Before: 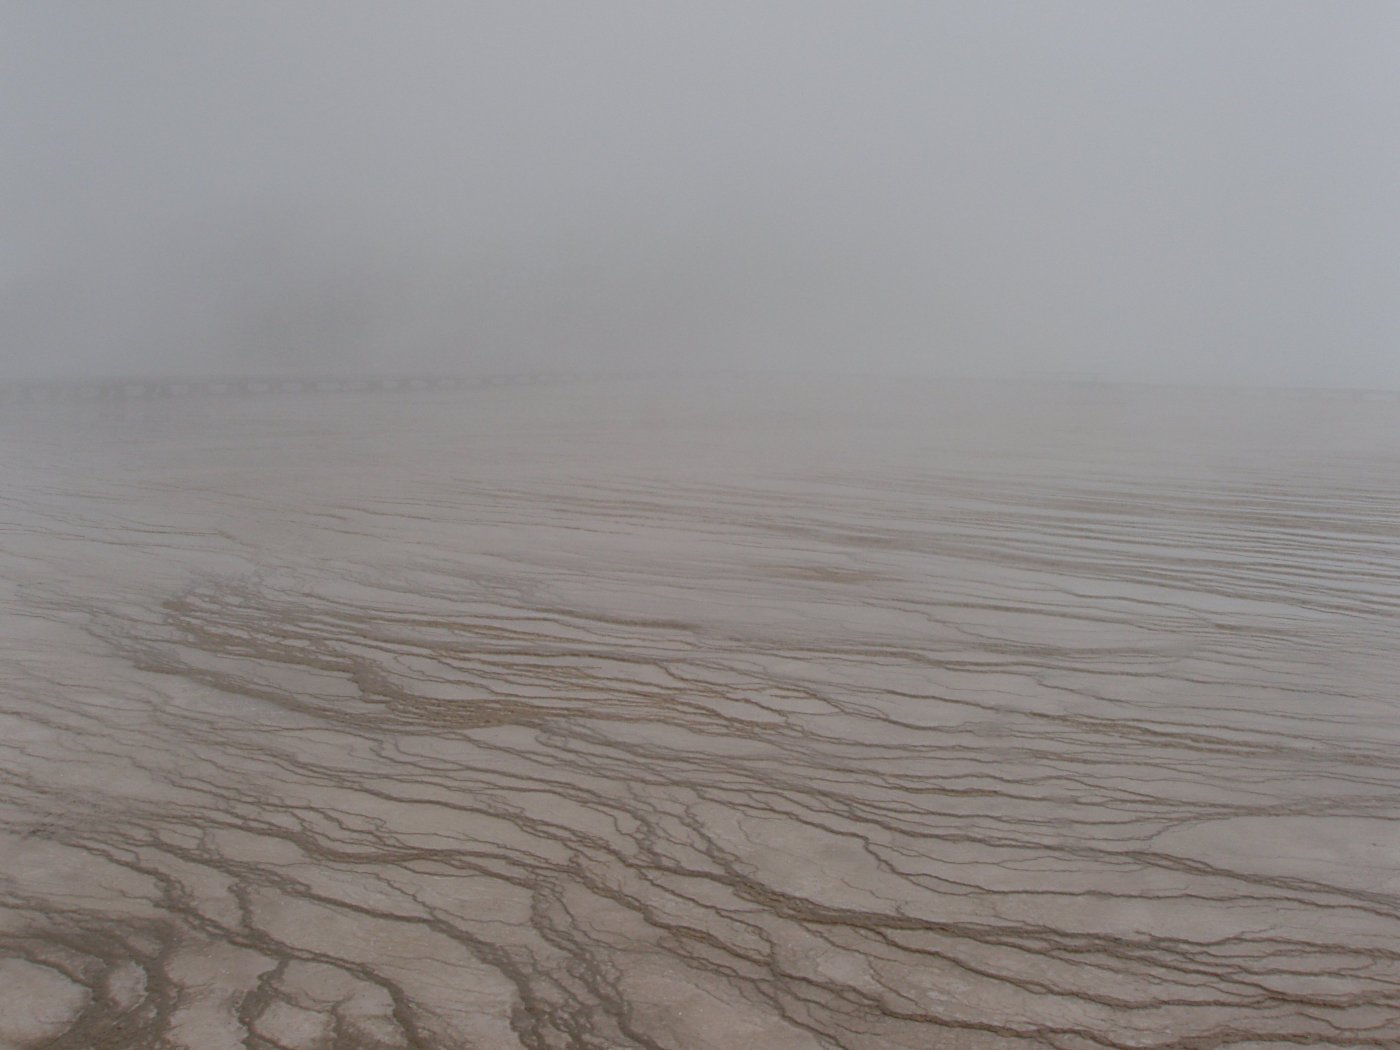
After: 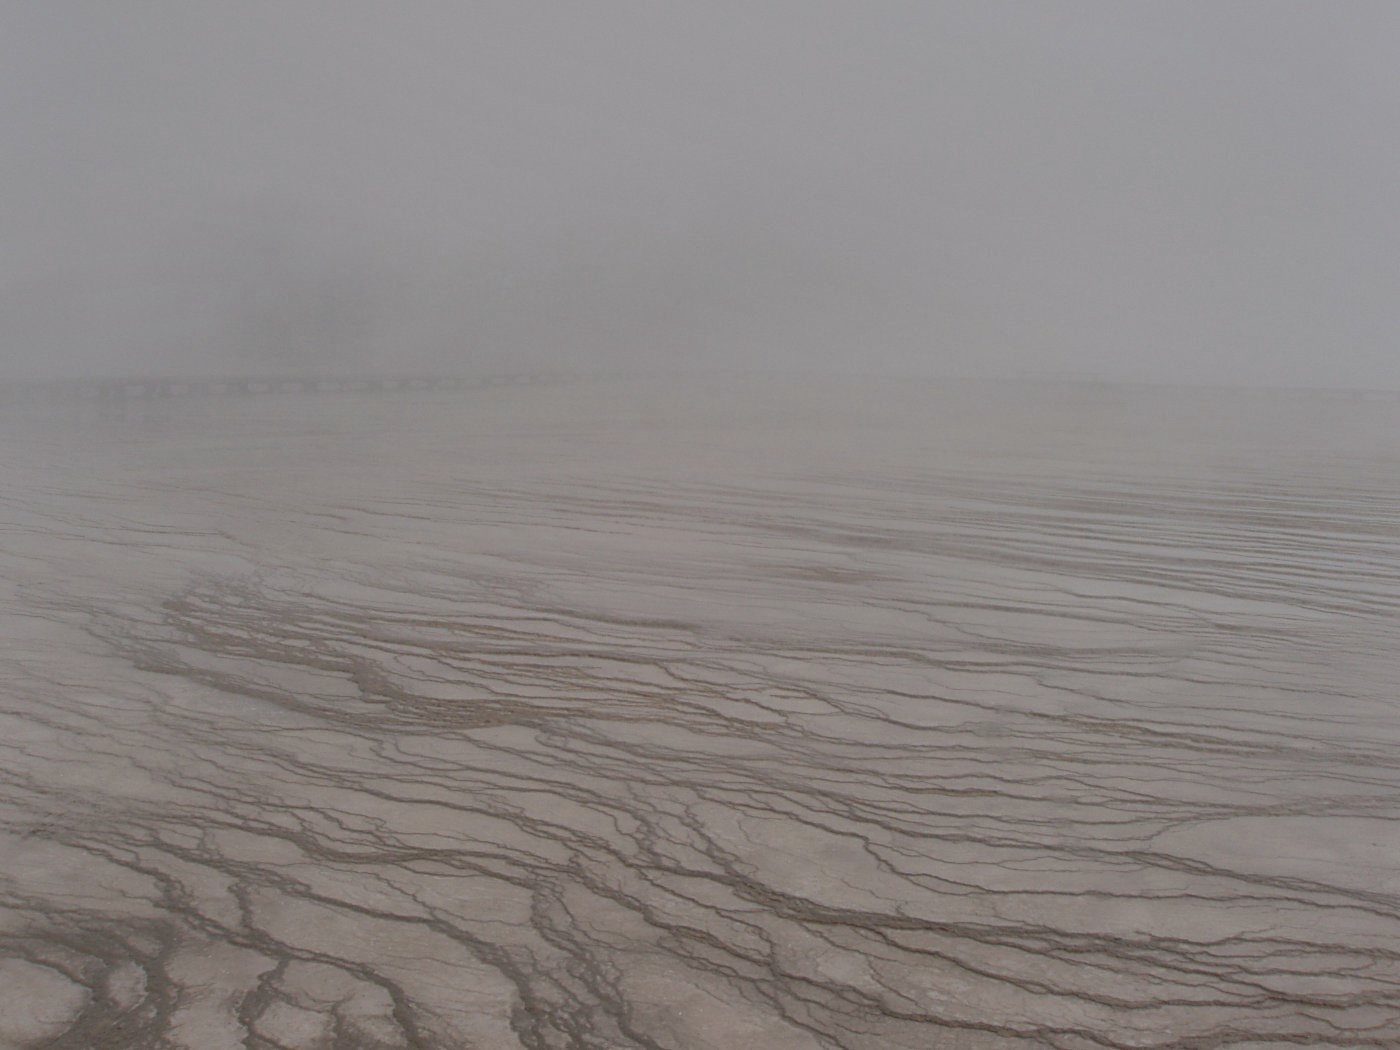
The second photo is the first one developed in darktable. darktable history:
color correction: highlights a* 2.79, highlights b* 5, shadows a* -1.58, shadows b* -4.93, saturation 0.772
shadows and highlights: shadows 40.27, highlights -59.9
